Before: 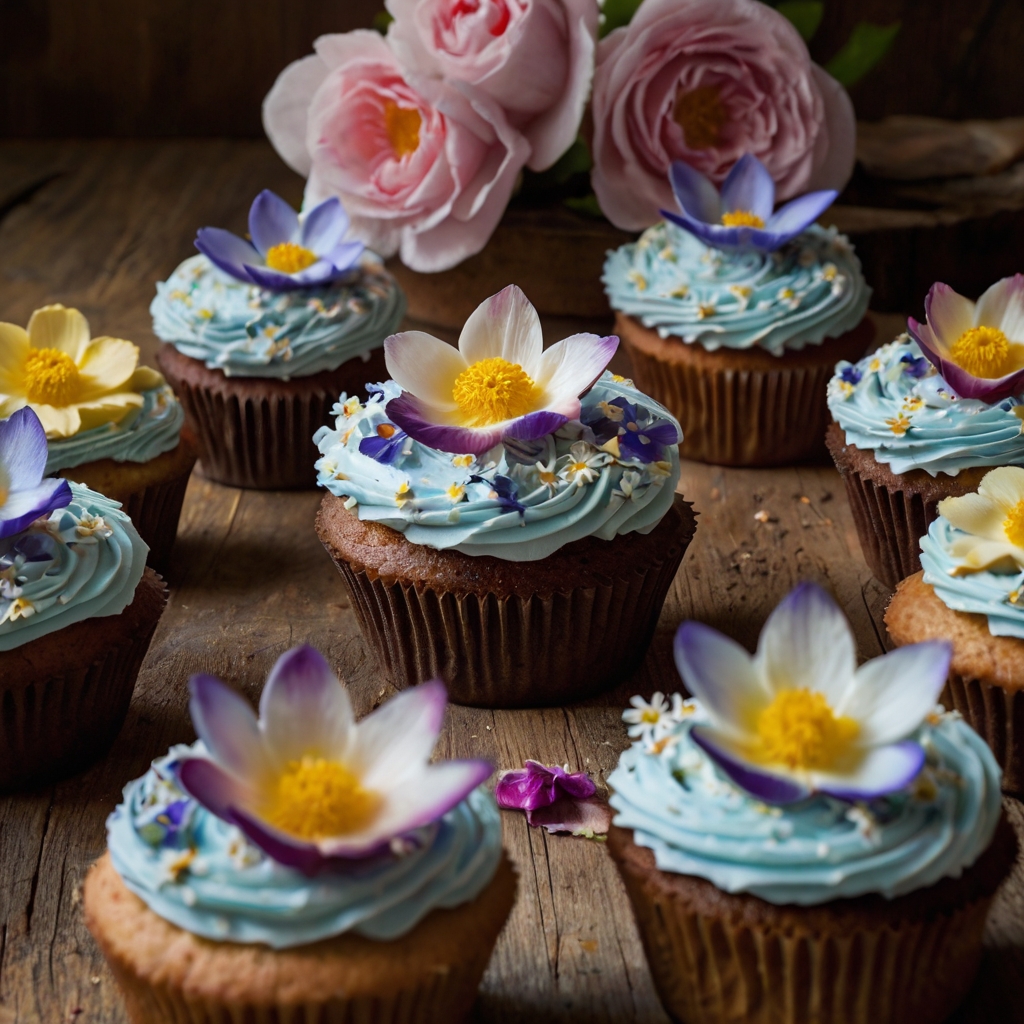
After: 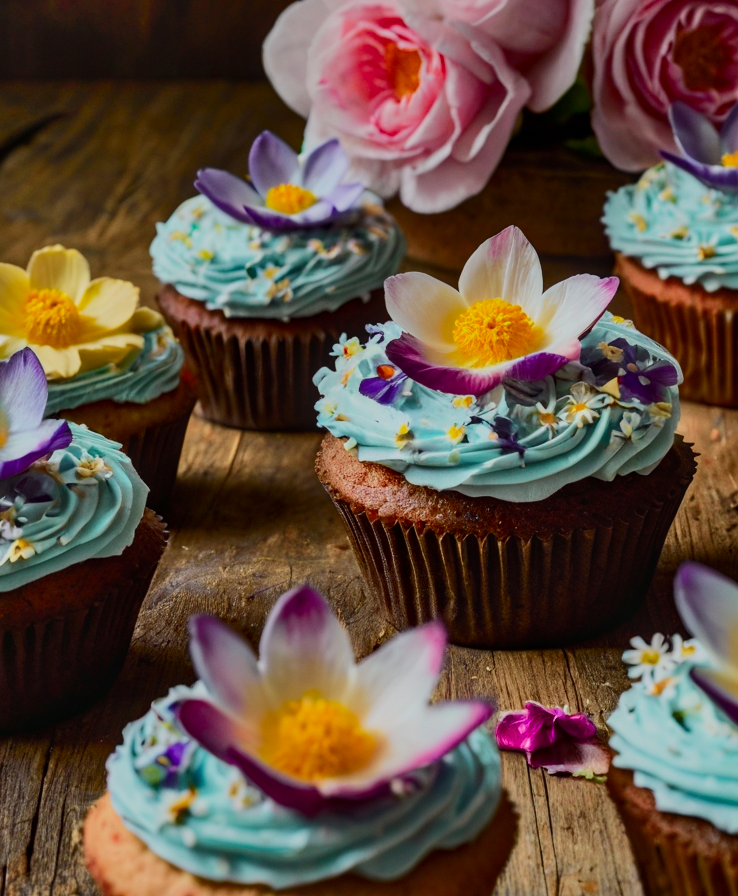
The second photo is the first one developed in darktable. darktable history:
tone equalizer: on, module defaults
crop: top 5.803%, right 27.864%, bottom 5.804%
tone curve: curves: ch0 [(0, 0.018) (0.036, 0.038) (0.15, 0.131) (0.27, 0.247) (0.503, 0.556) (0.763, 0.785) (1, 0.919)]; ch1 [(0, 0) (0.203, 0.158) (0.333, 0.283) (0.451, 0.417) (0.502, 0.5) (0.519, 0.522) (0.562, 0.588) (0.603, 0.664) (0.722, 0.813) (1, 1)]; ch2 [(0, 0) (0.29, 0.295) (0.404, 0.436) (0.497, 0.499) (0.521, 0.523) (0.561, 0.605) (0.639, 0.664) (0.712, 0.764) (1, 1)], color space Lab, independent channels, preserve colors none
shadows and highlights: shadows 80.73, white point adjustment -9.07, highlights -61.46, soften with gaussian
local contrast: on, module defaults
